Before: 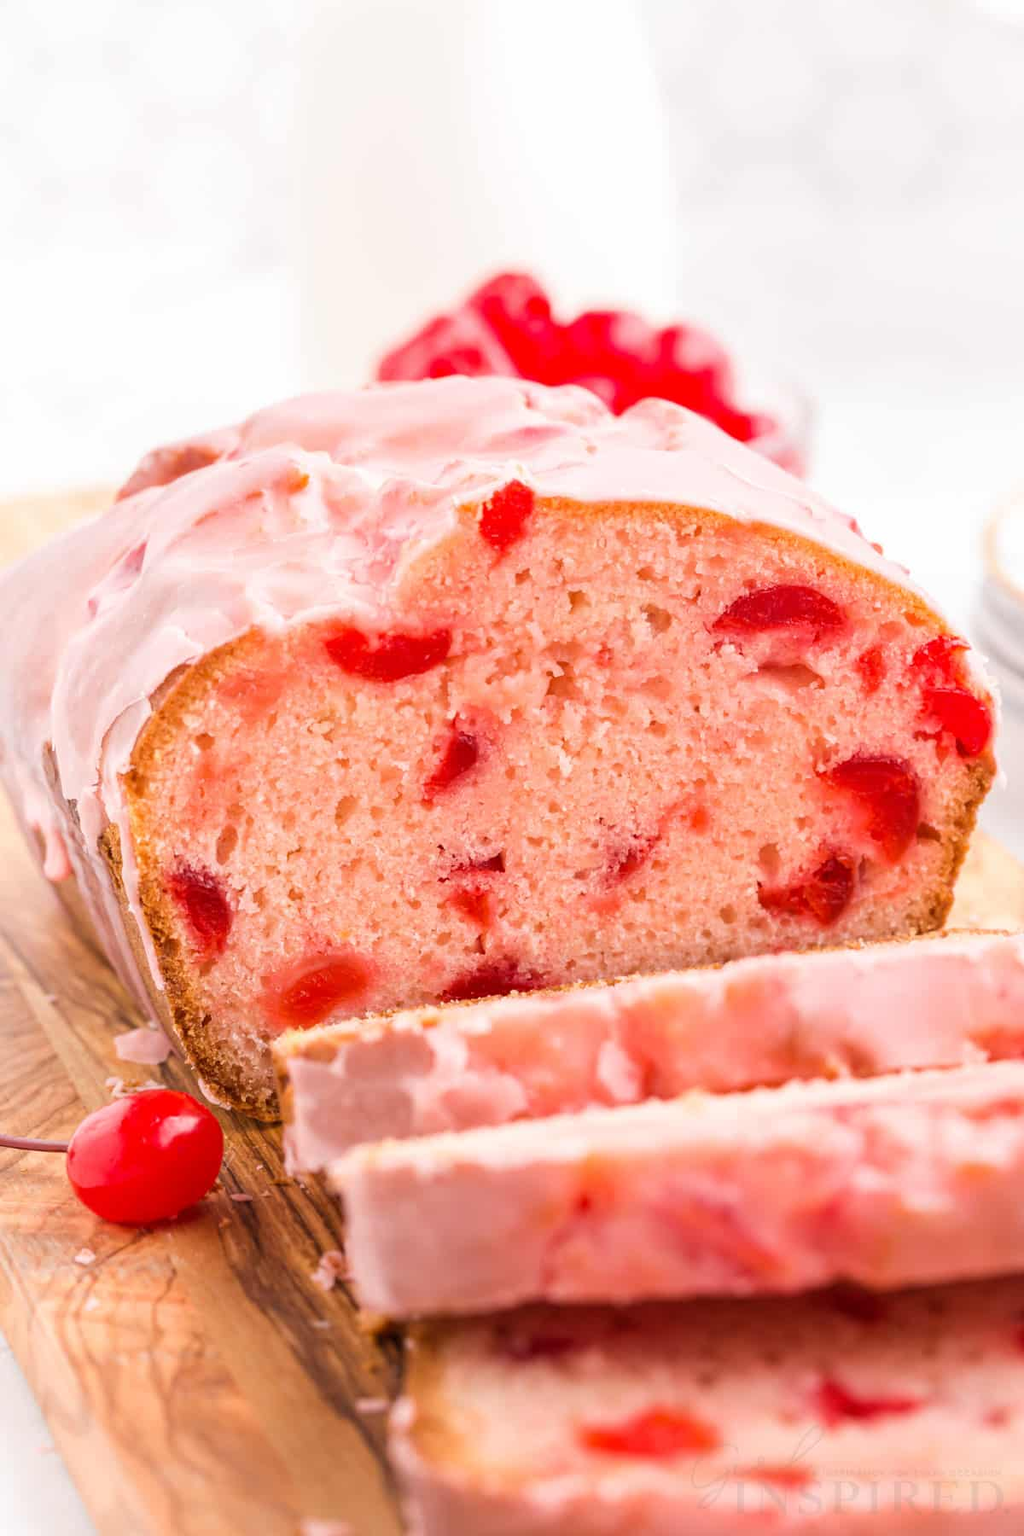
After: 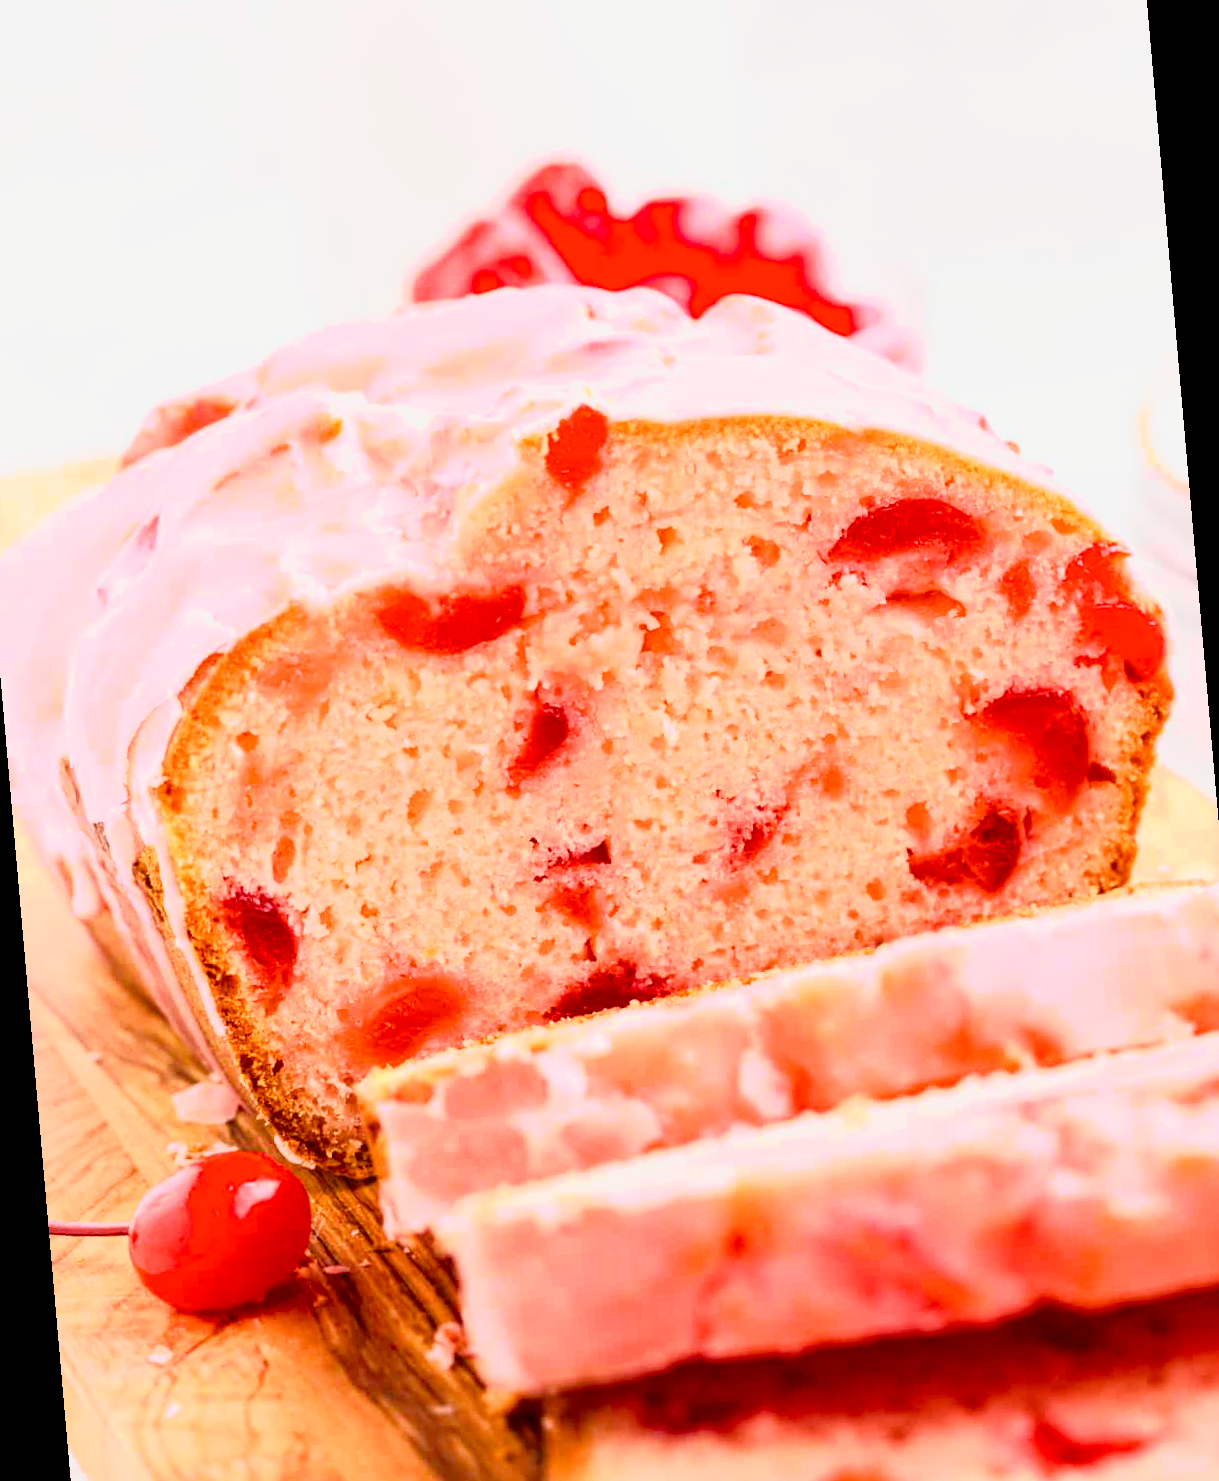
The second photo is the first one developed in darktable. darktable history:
color balance rgb: perceptual saturation grading › global saturation 20%, perceptual saturation grading › highlights -25%, perceptual saturation grading › shadows 25%
rotate and perspective: rotation -5°, crop left 0.05, crop right 0.952, crop top 0.11, crop bottom 0.89
tone equalizer: on, module defaults
tone curve: curves: ch0 [(0, 0) (0.046, 0.031) (0.163, 0.114) (0.391, 0.432) (0.488, 0.561) (0.695, 0.839) (0.785, 0.904) (1, 0.965)]; ch1 [(0, 0) (0.248, 0.252) (0.427, 0.412) (0.482, 0.462) (0.499, 0.499) (0.518, 0.518) (0.535, 0.577) (0.585, 0.623) (0.679, 0.743) (0.788, 0.809) (1, 1)]; ch2 [(0, 0) (0.313, 0.262) (0.427, 0.417) (0.473, 0.47) (0.503, 0.503) (0.523, 0.515) (0.557, 0.596) (0.598, 0.646) (0.708, 0.771) (1, 1)], color space Lab, independent channels, preserve colors none
